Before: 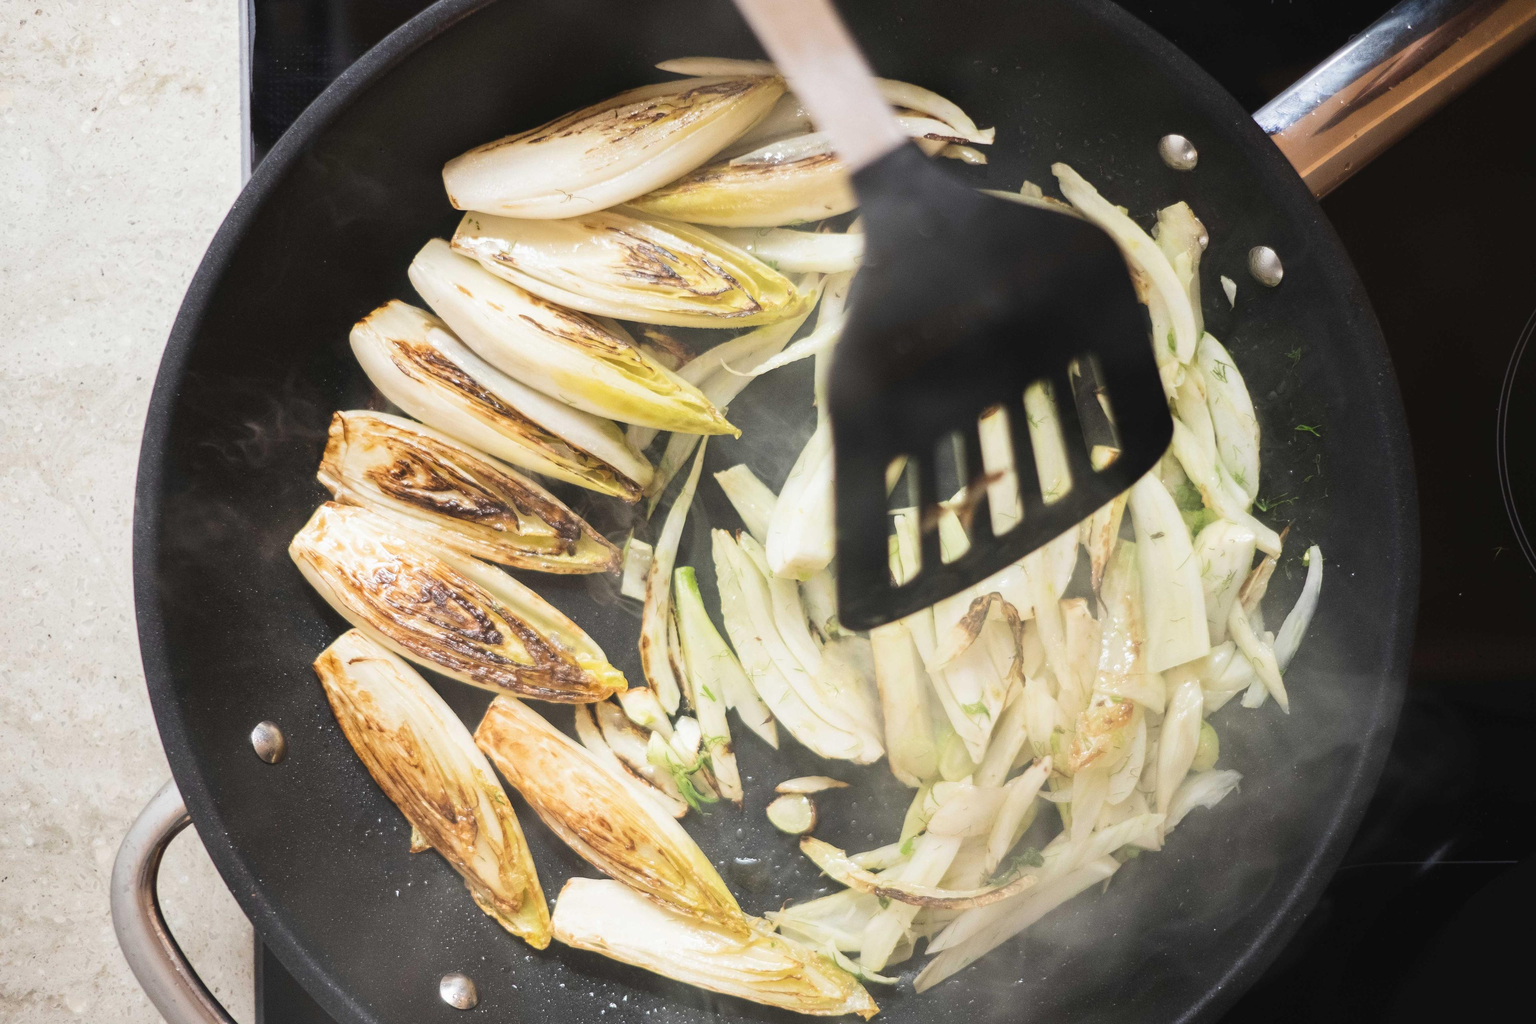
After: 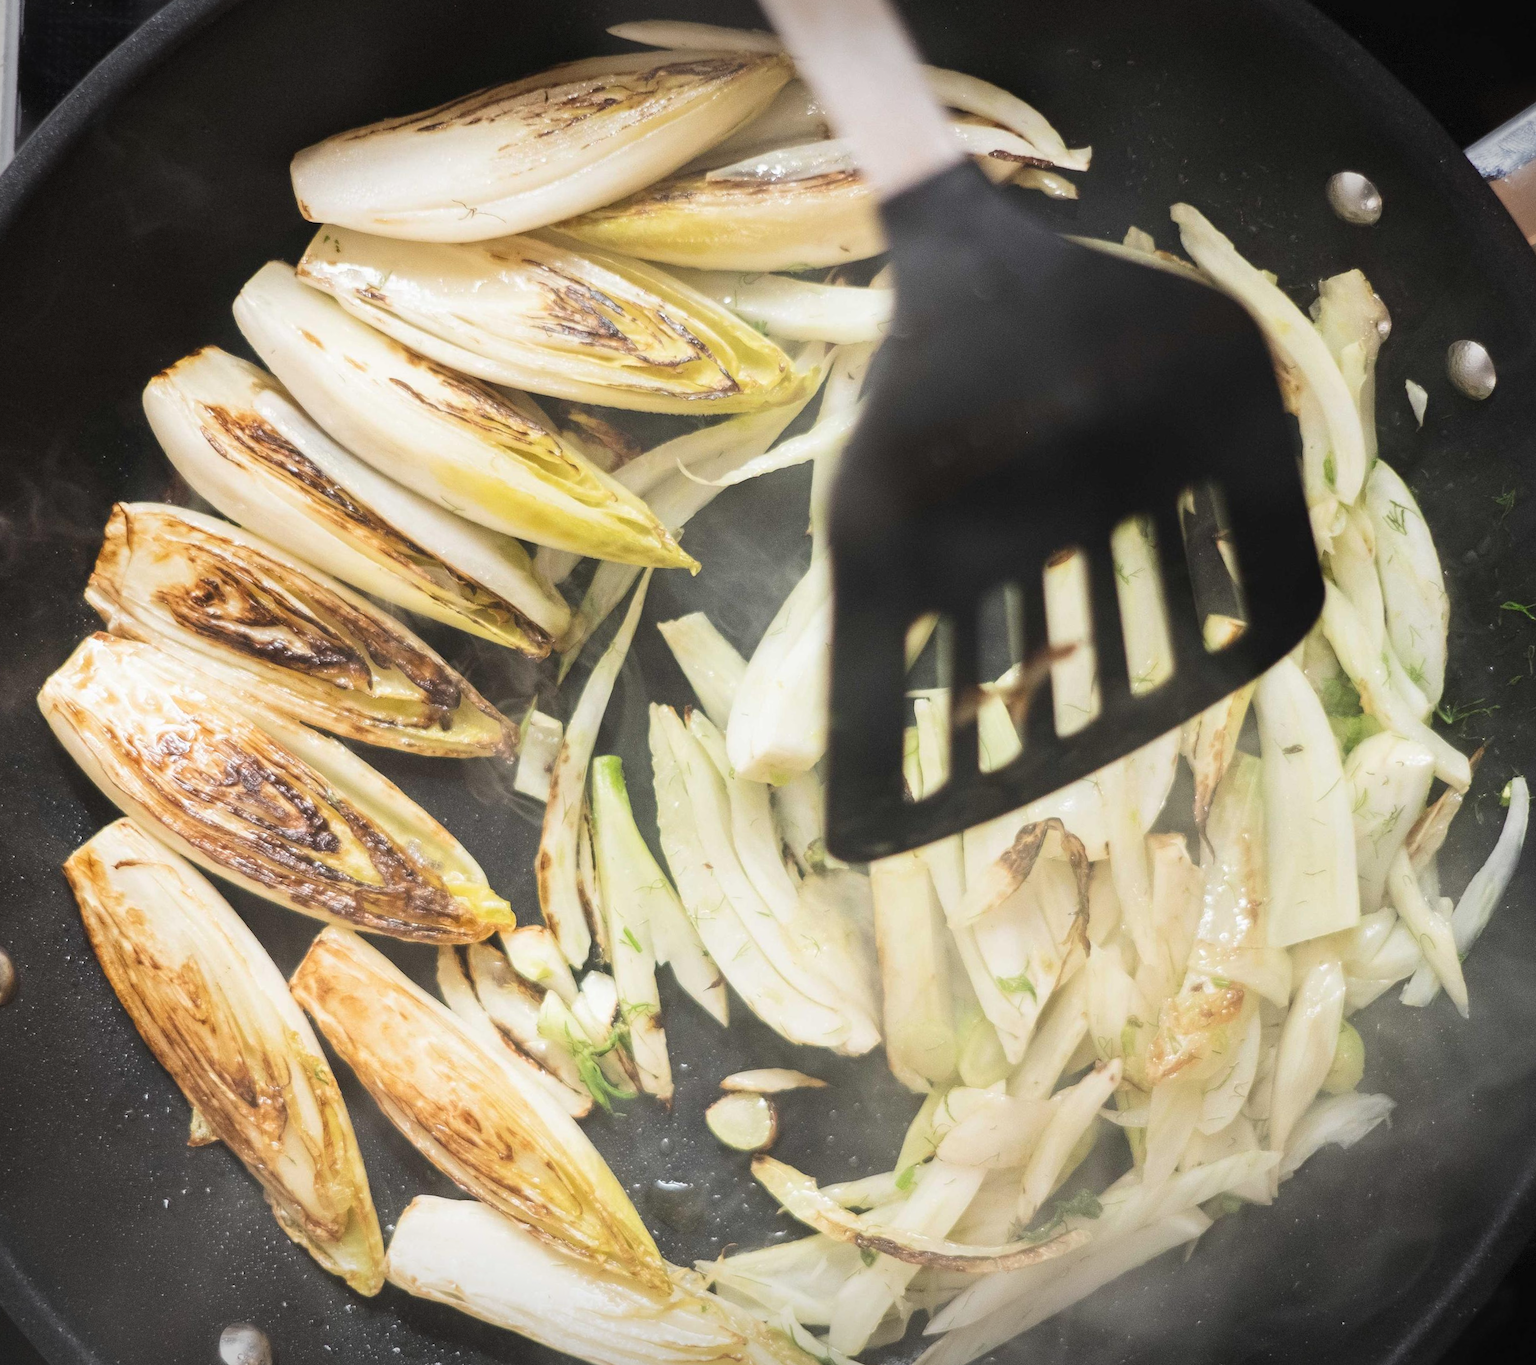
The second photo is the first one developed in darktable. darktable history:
vignetting: fall-off start 100%, brightness -0.406, saturation -0.3, width/height ratio 1.324, dithering 8-bit output, unbound false
crop and rotate: angle -3.27°, left 14.277%, top 0.028%, right 10.766%, bottom 0.028%
